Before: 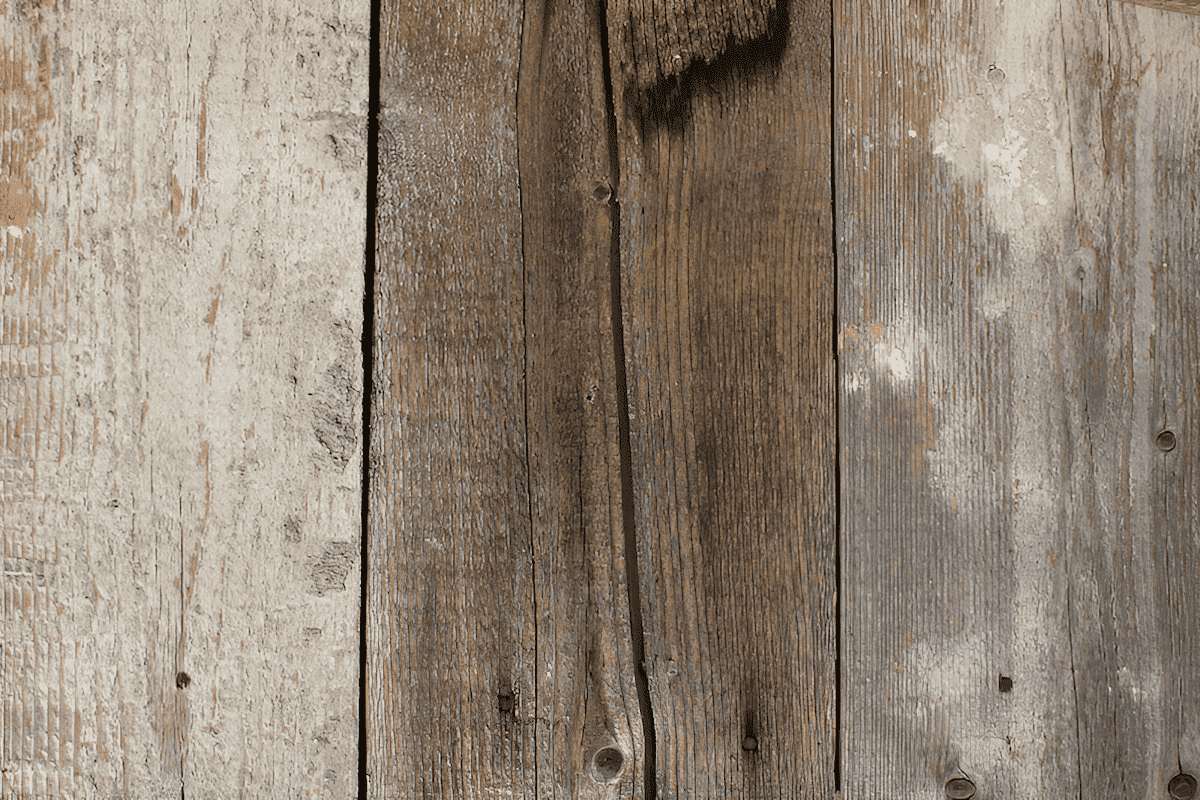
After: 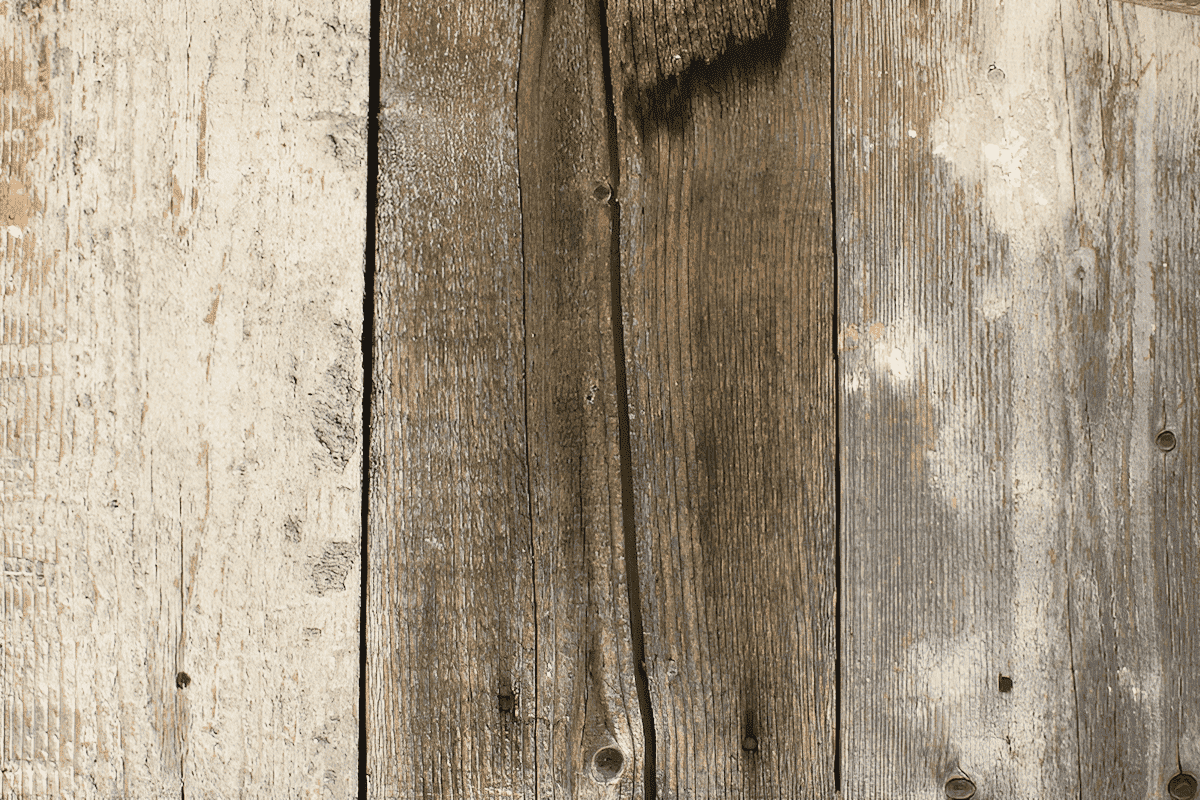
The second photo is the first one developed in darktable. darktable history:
tone curve: curves: ch0 [(0, 0.038) (0.193, 0.212) (0.461, 0.502) (0.629, 0.731) (0.838, 0.916) (1, 0.967)]; ch1 [(0, 0) (0.35, 0.356) (0.45, 0.453) (0.504, 0.503) (0.532, 0.524) (0.558, 0.559) (0.735, 0.762) (1, 1)]; ch2 [(0, 0) (0.281, 0.266) (0.456, 0.469) (0.5, 0.5) (0.533, 0.545) (0.606, 0.607) (0.646, 0.654) (1, 1)], color space Lab, independent channels, preserve colors none
